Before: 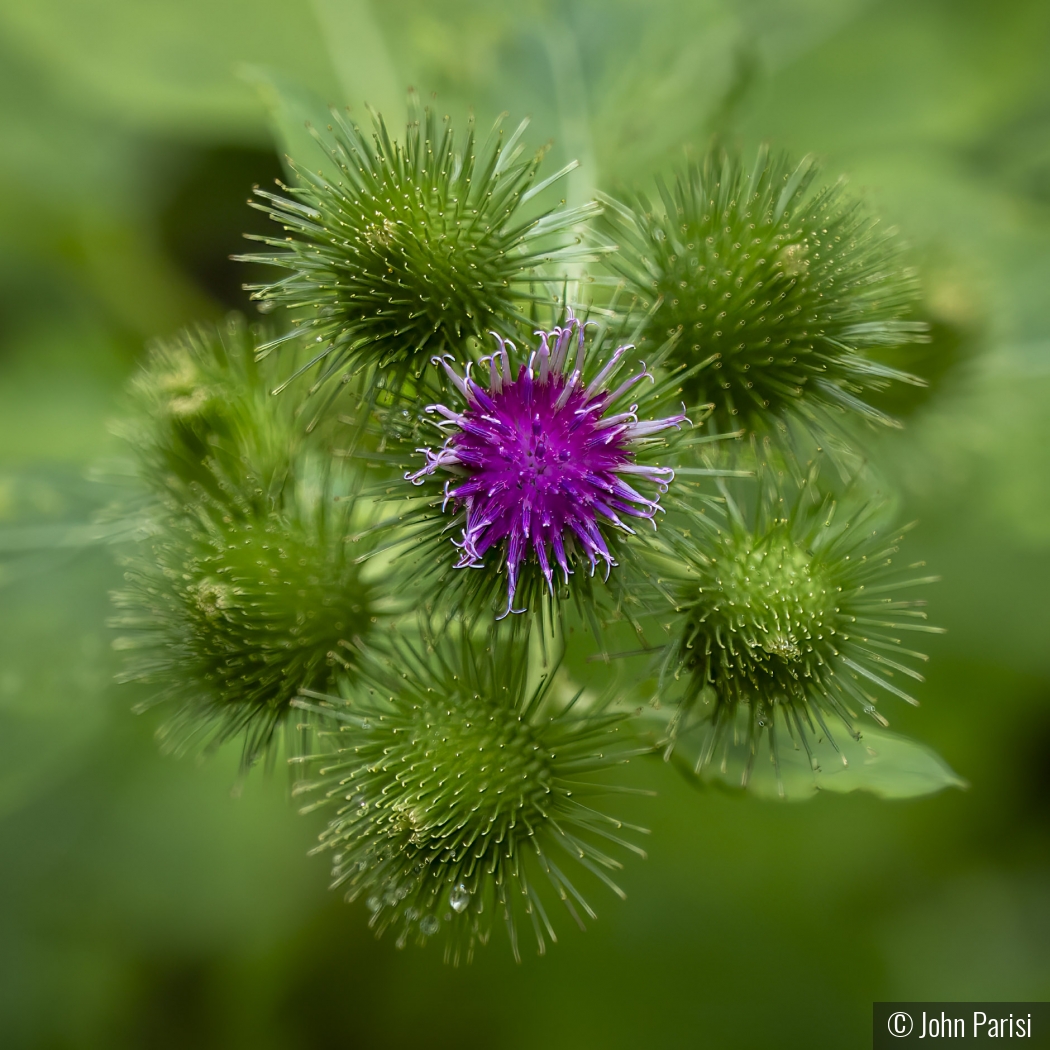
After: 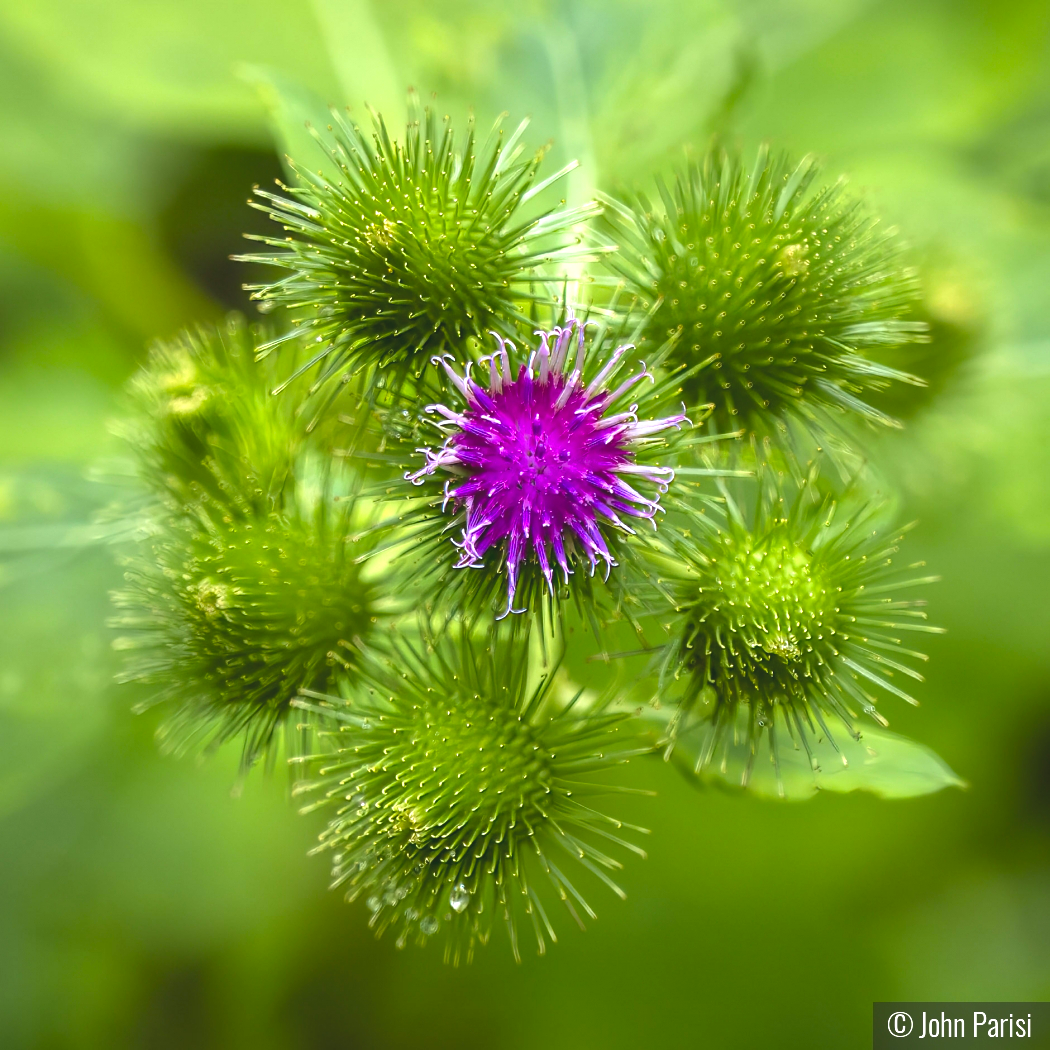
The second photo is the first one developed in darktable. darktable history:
color balance rgb: perceptual saturation grading › global saturation 20%, global vibrance 10%
exposure: black level correction -0.005, exposure 1 EV, compensate highlight preservation false
